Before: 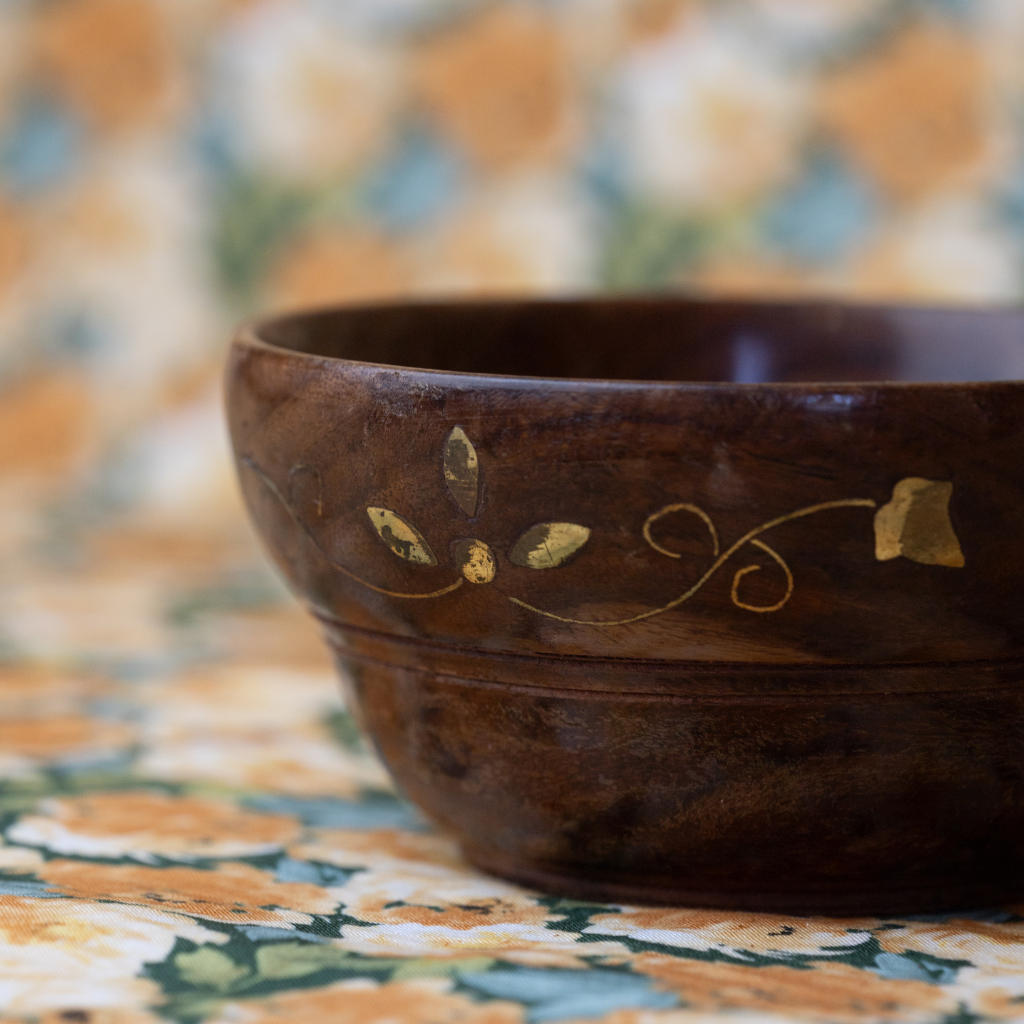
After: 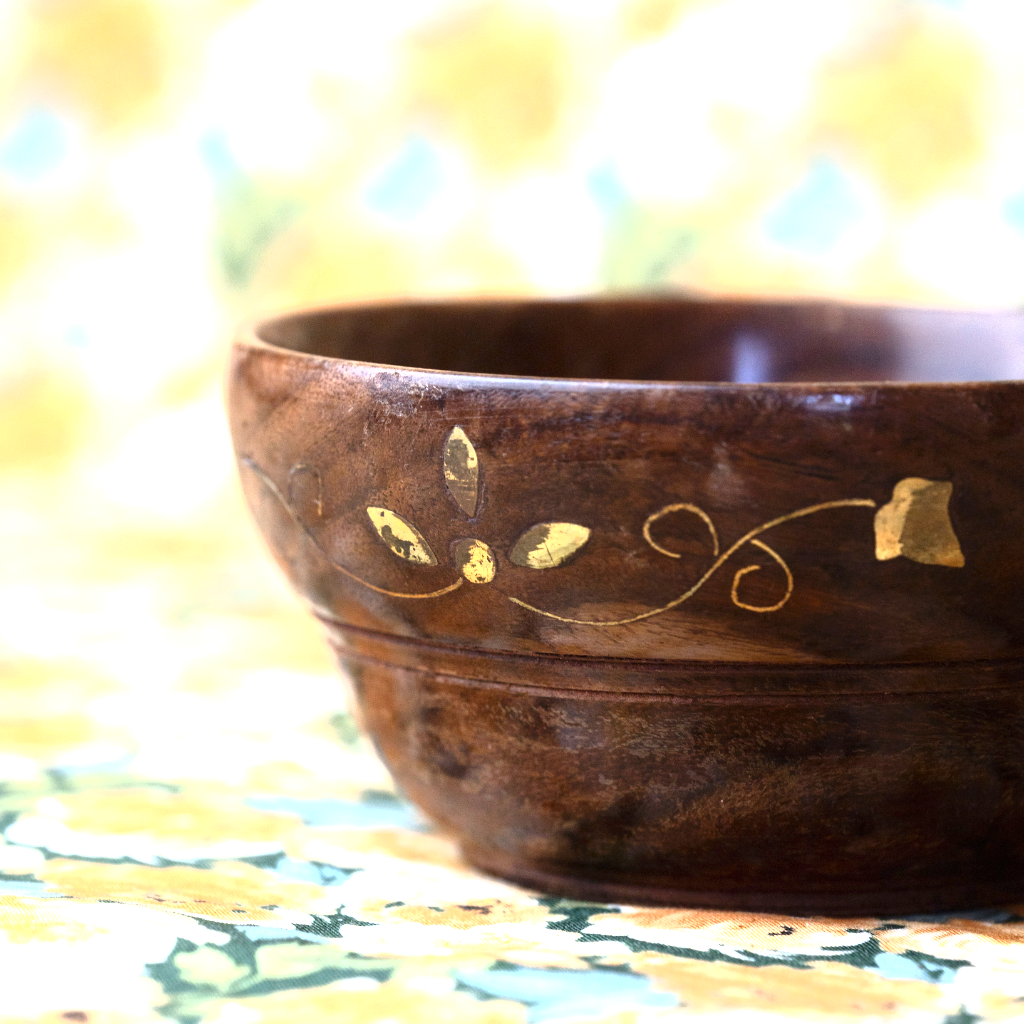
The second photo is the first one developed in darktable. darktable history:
tone equalizer: -8 EV -0.765 EV, -7 EV -0.718 EV, -6 EV -0.638 EV, -5 EV -0.407 EV, -3 EV 0.395 EV, -2 EV 0.6 EV, -1 EV 0.684 EV, +0 EV 0.726 EV, smoothing diameter 24.94%, edges refinement/feathering 11.39, preserve details guided filter
tone curve: curves: ch0 [(0, 0) (0.003, 0.002) (0.011, 0.01) (0.025, 0.022) (0.044, 0.039) (0.069, 0.061) (0.1, 0.088) (0.136, 0.126) (0.177, 0.167) (0.224, 0.211) (0.277, 0.27) (0.335, 0.335) (0.399, 0.407) (0.468, 0.485) (0.543, 0.569) (0.623, 0.659) (0.709, 0.756) (0.801, 0.851) (0.898, 0.961) (1, 1)], color space Lab, independent channels, preserve colors none
exposure: black level correction 0, exposure 1.102 EV, compensate highlight preservation false
